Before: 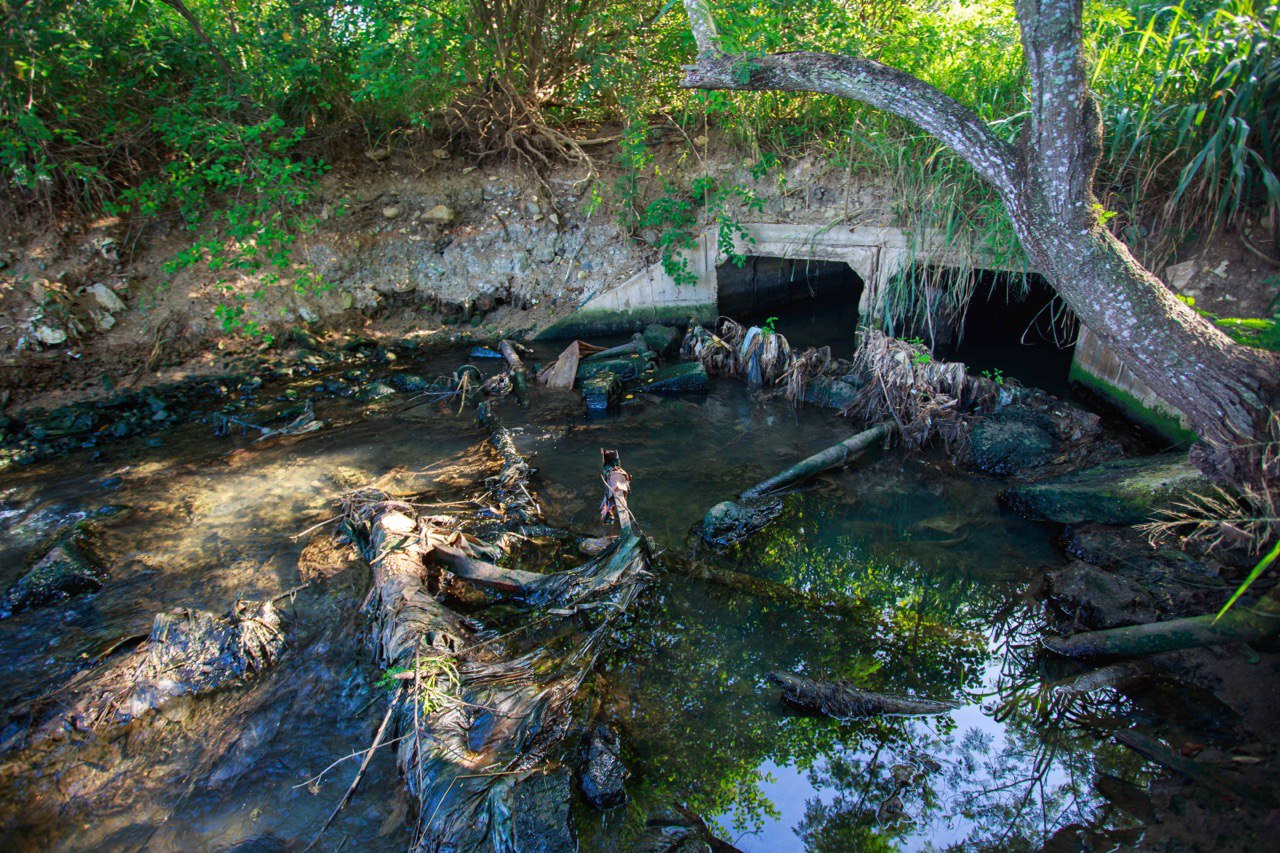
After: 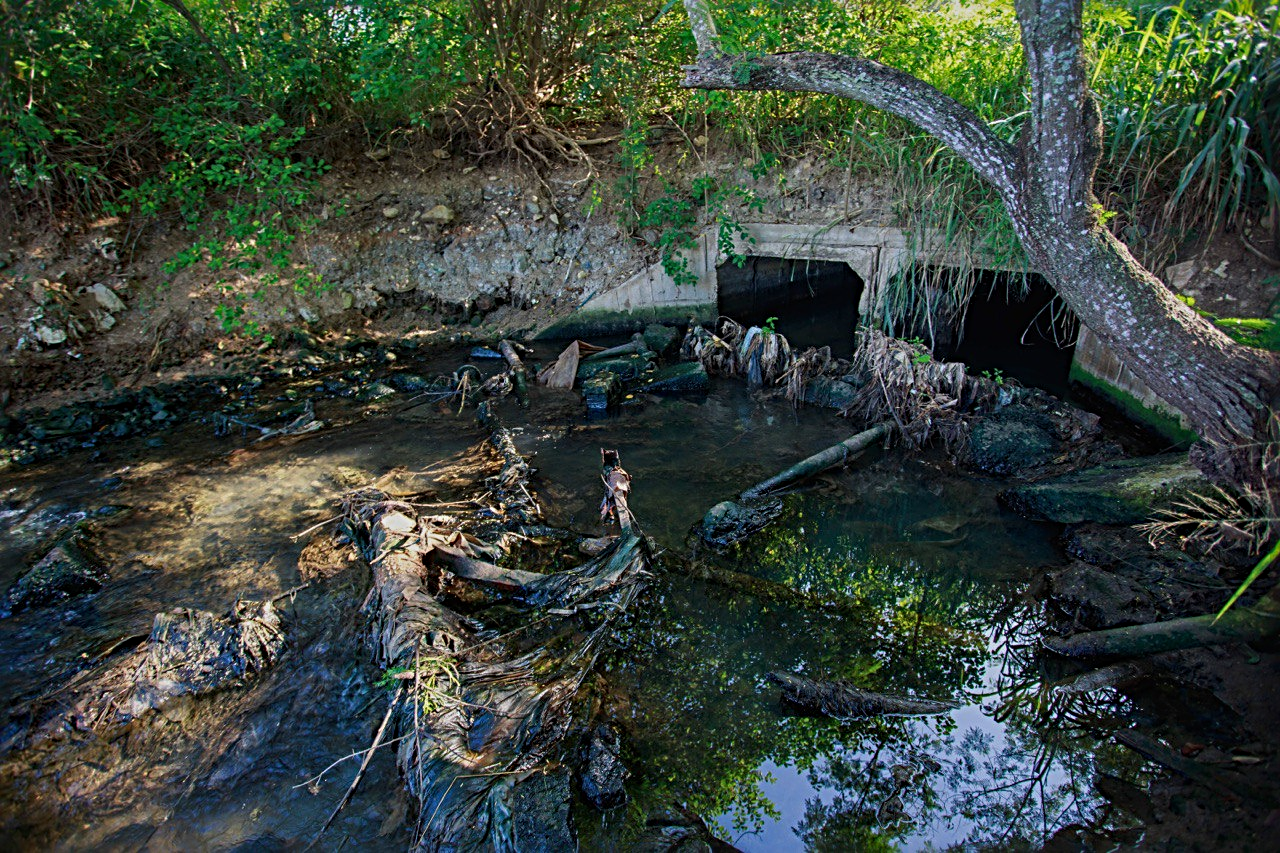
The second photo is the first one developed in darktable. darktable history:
exposure: exposure -0.582 EV, compensate highlight preservation false
sharpen: radius 4
